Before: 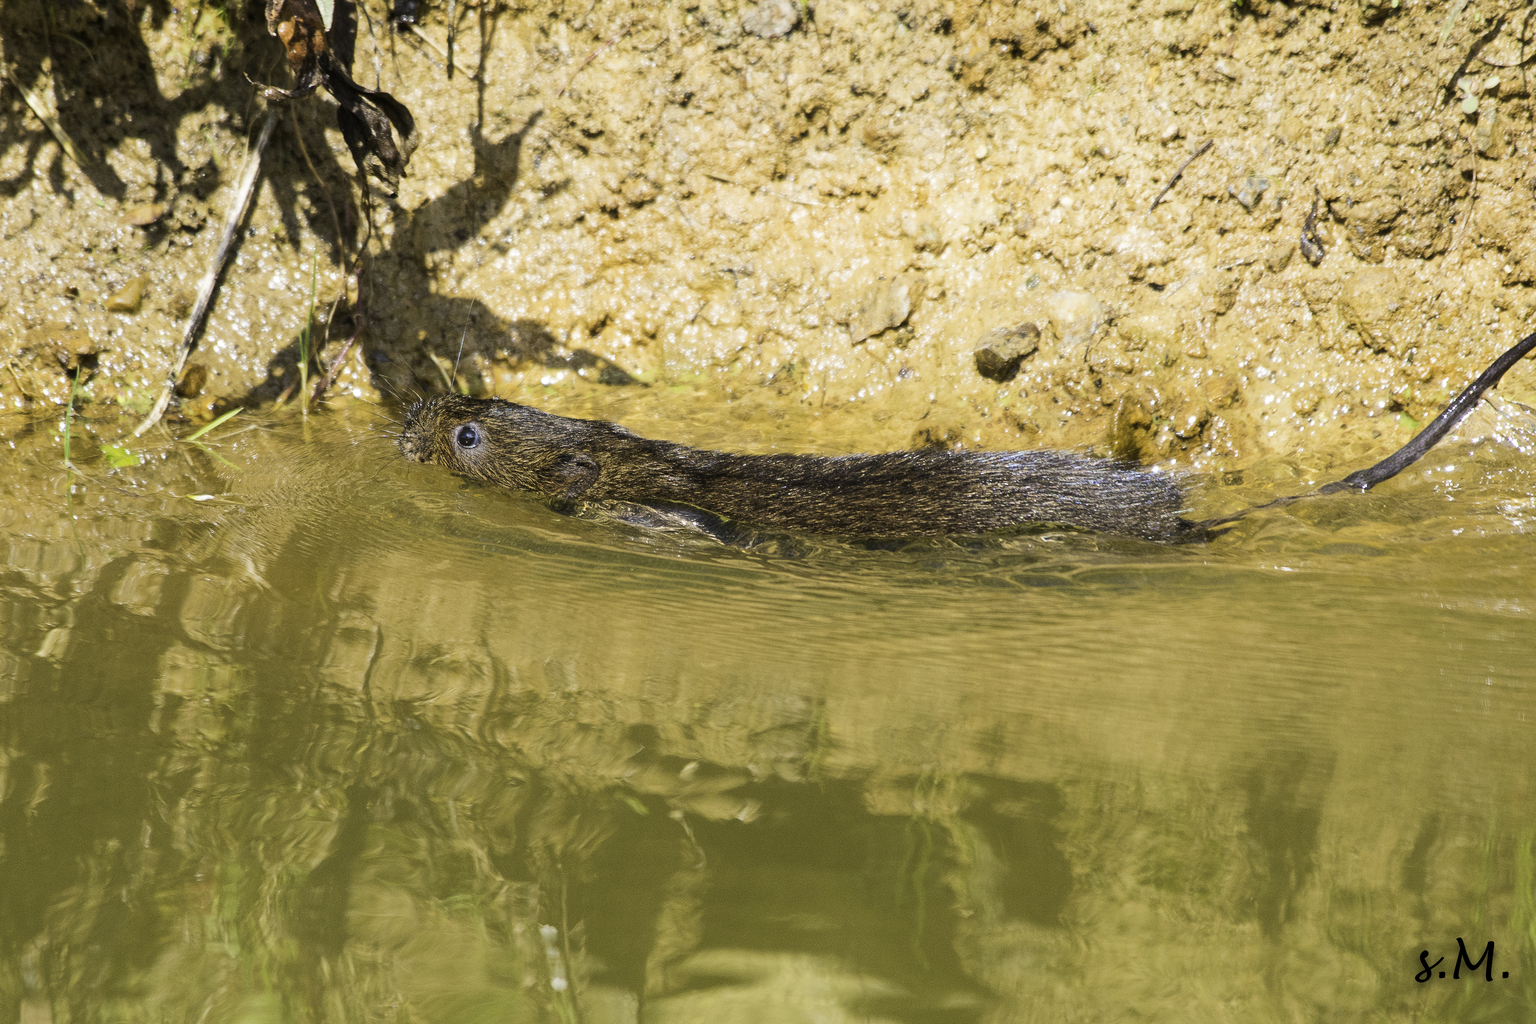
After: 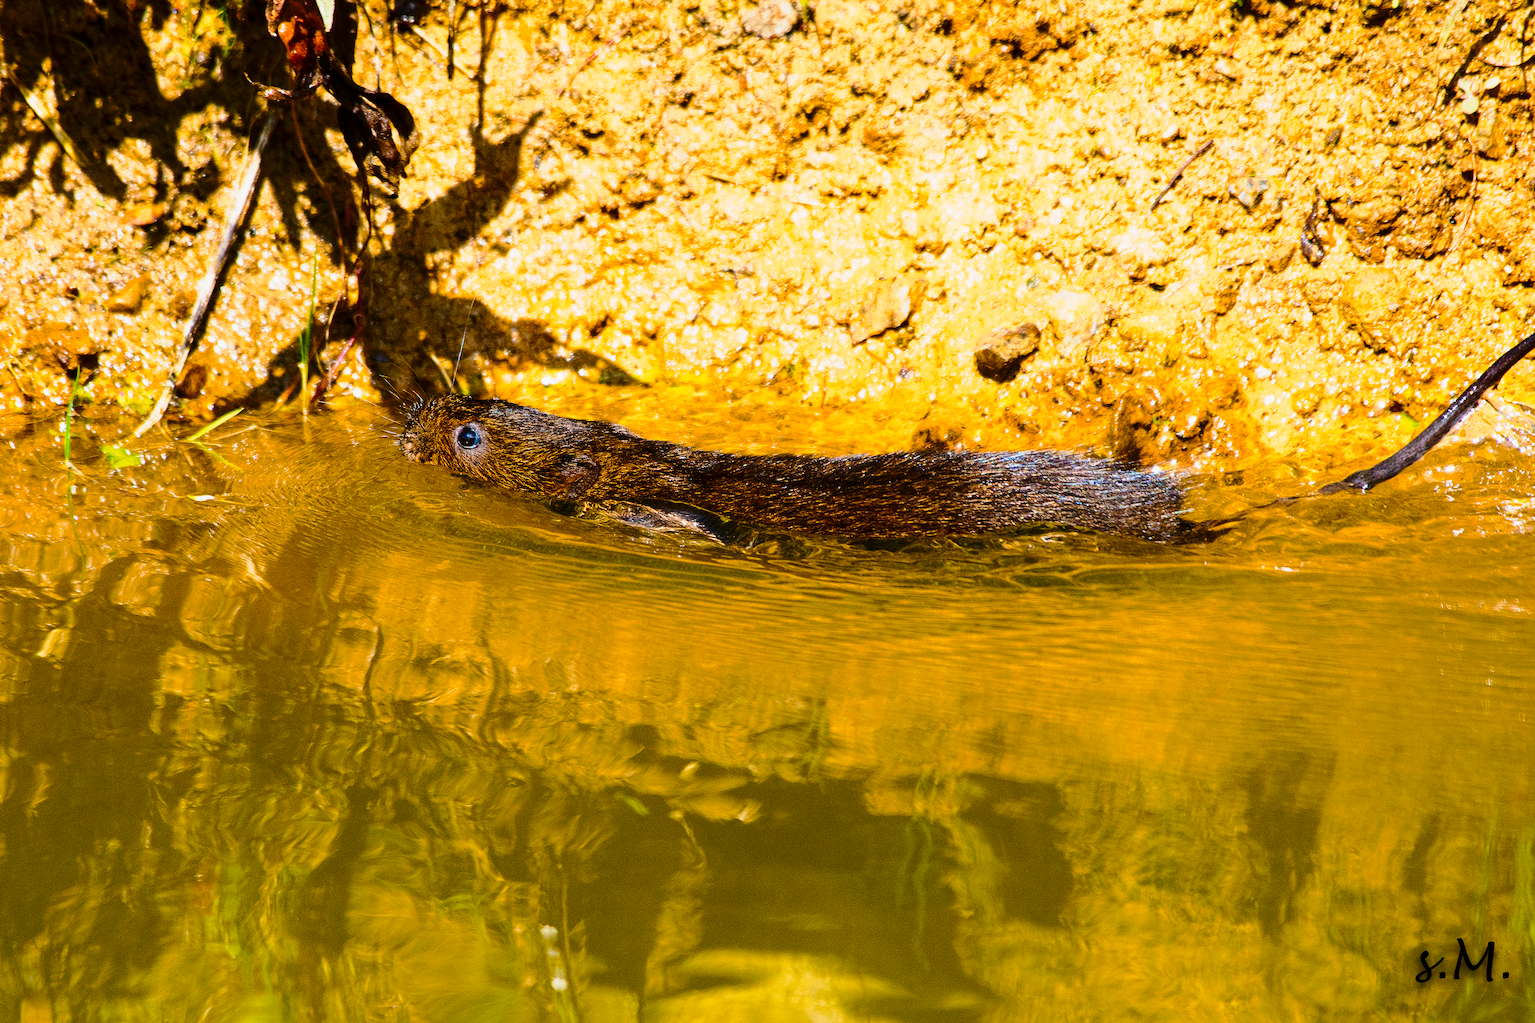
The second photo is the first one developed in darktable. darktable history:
color balance rgb: linear chroma grading › global chroma 14.63%, perceptual saturation grading › global saturation 19.597%
contrast brightness saturation: contrast 0.131, brightness -0.244, saturation 0.146
tone curve: curves: ch0 [(0, 0) (0.105, 0.068) (0.195, 0.162) (0.283, 0.283) (0.384, 0.404) (0.485, 0.531) (0.638, 0.681) (0.795, 0.879) (1, 0.977)]; ch1 [(0, 0) (0.161, 0.092) (0.35, 0.33) (0.379, 0.401) (0.456, 0.469) (0.504, 0.501) (0.512, 0.523) (0.58, 0.597) (0.635, 0.646) (1, 1)]; ch2 [(0, 0) (0.371, 0.362) (0.437, 0.437) (0.5, 0.5) (0.53, 0.523) (0.56, 0.58) (0.622, 0.606) (1, 1)], preserve colors none
